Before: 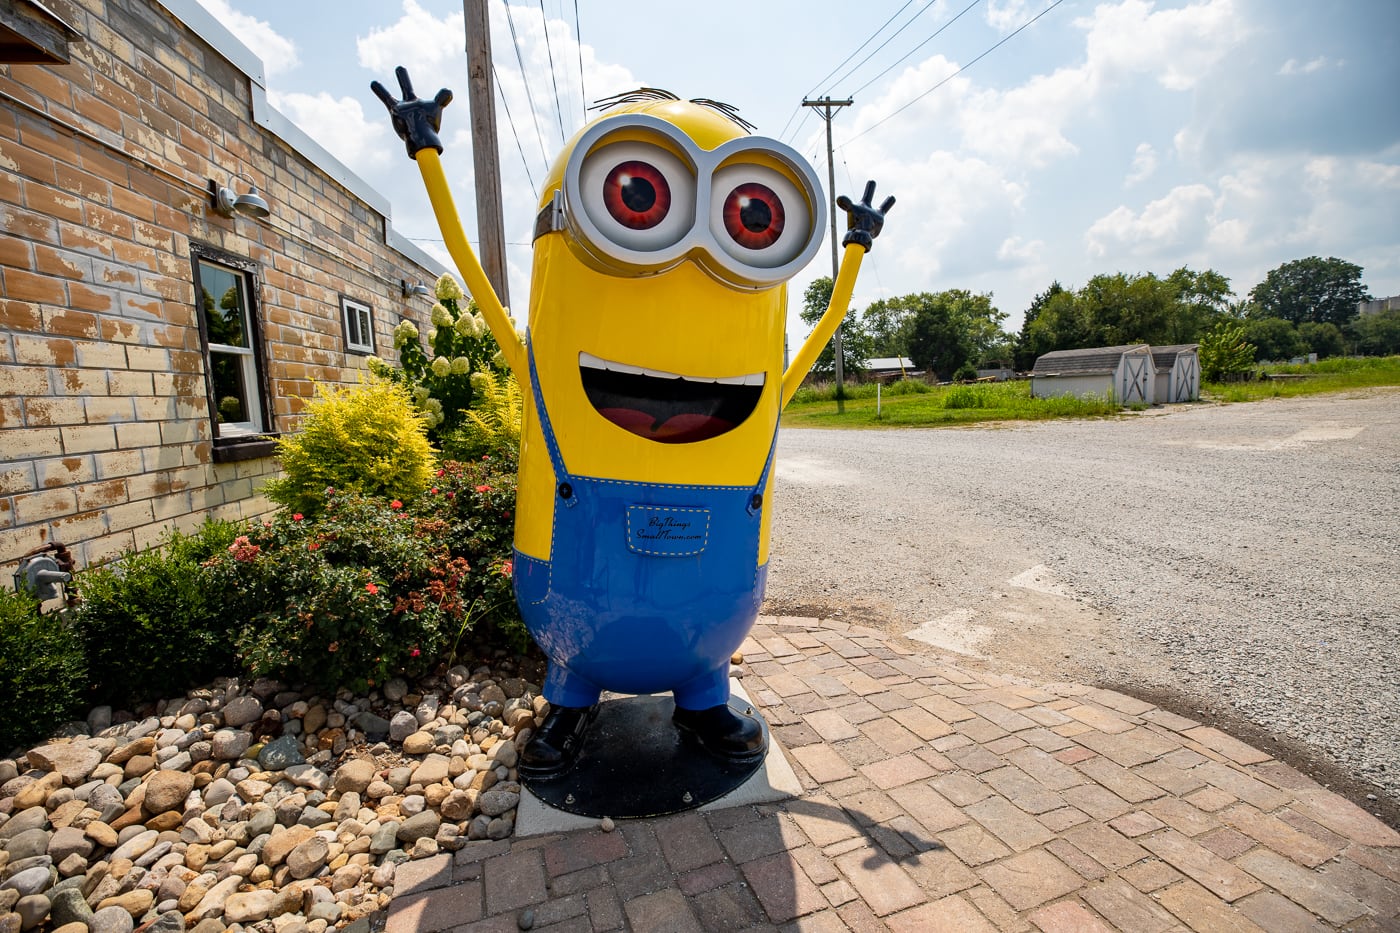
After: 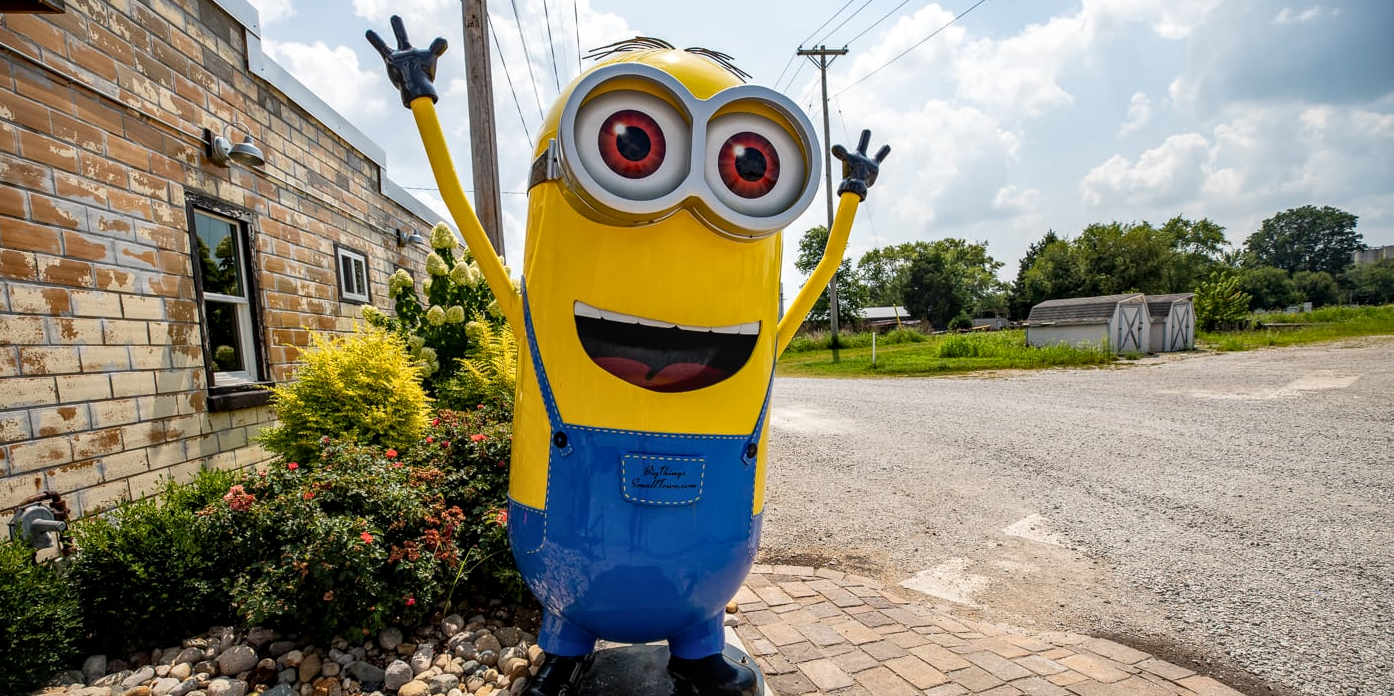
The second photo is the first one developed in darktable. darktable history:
local contrast: on, module defaults
crop: left 0.399%, top 5.5%, bottom 19.895%
